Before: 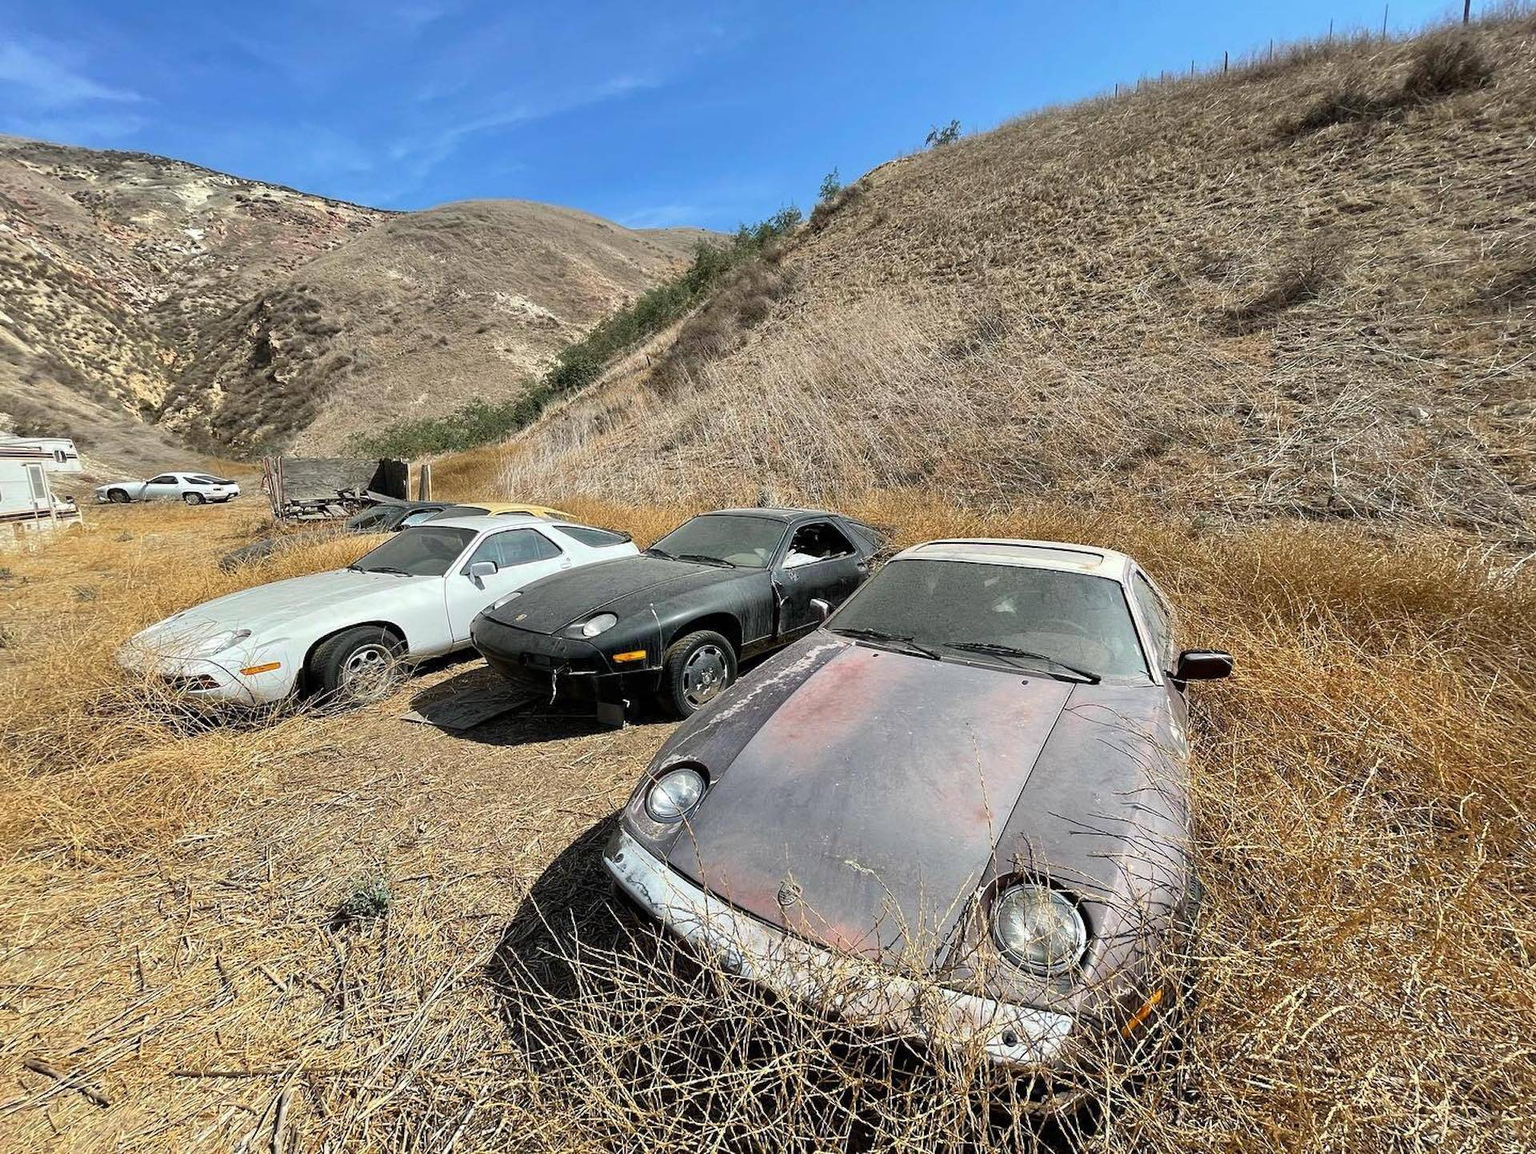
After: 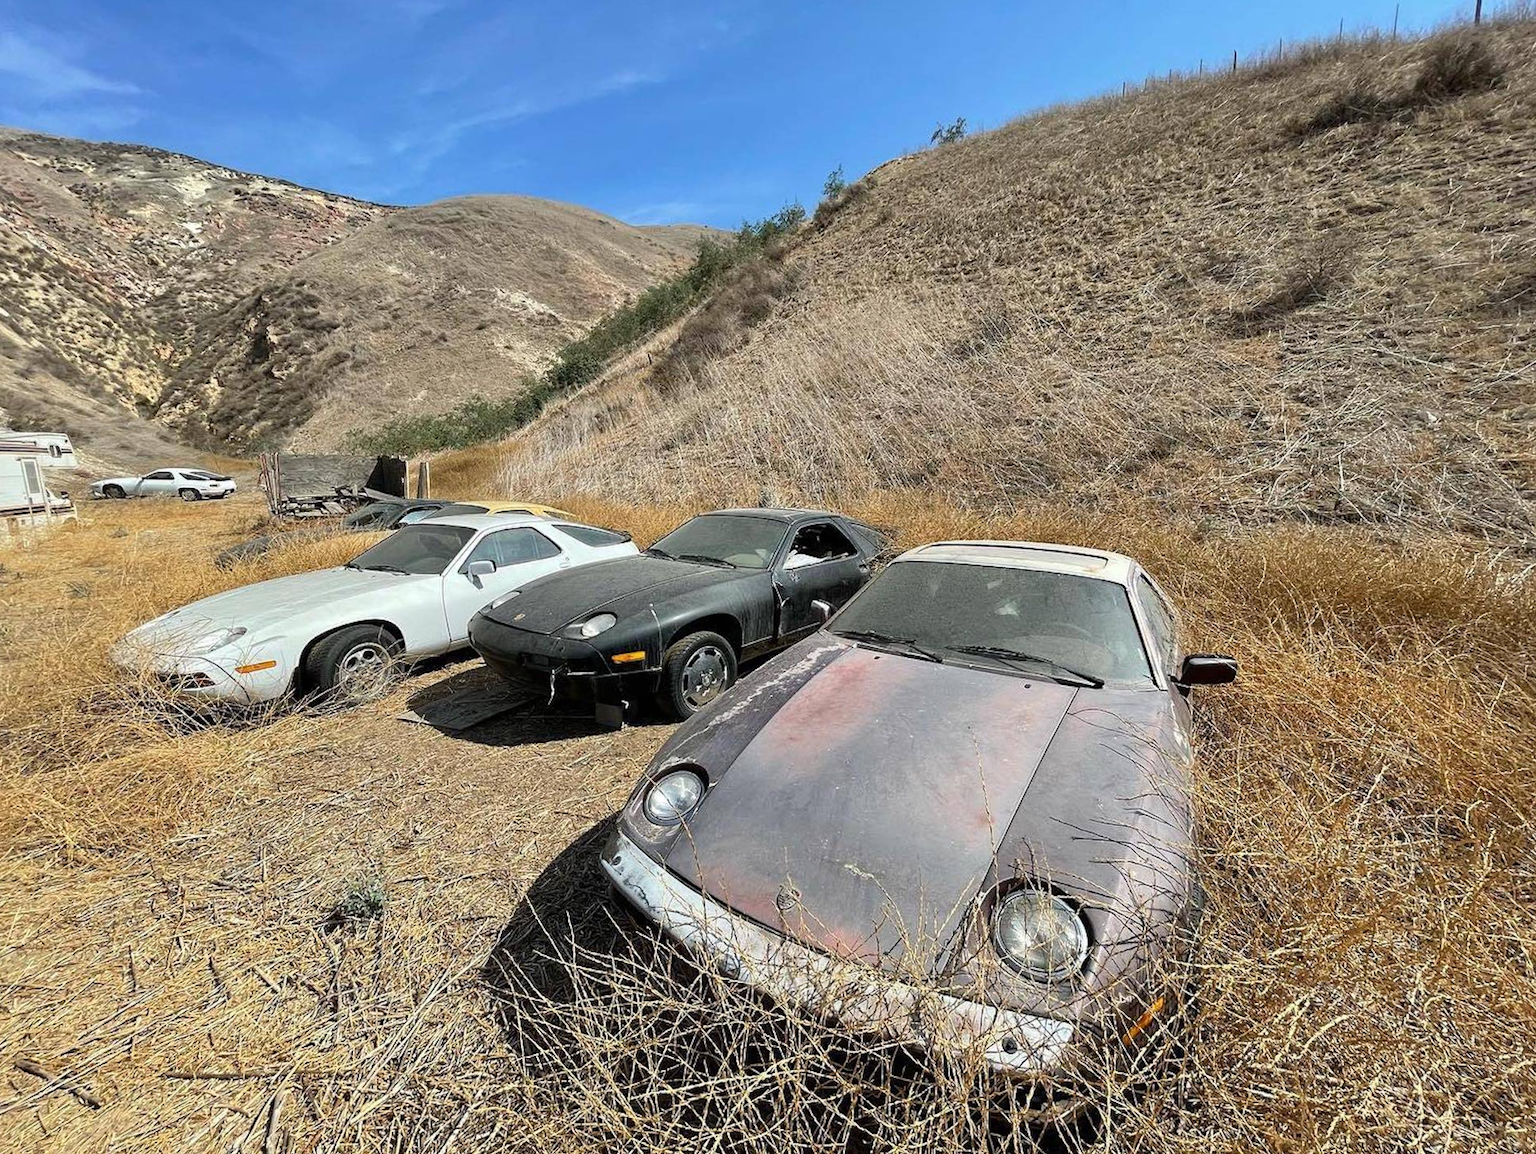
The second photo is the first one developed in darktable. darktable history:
crop and rotate: angle -0.395°
